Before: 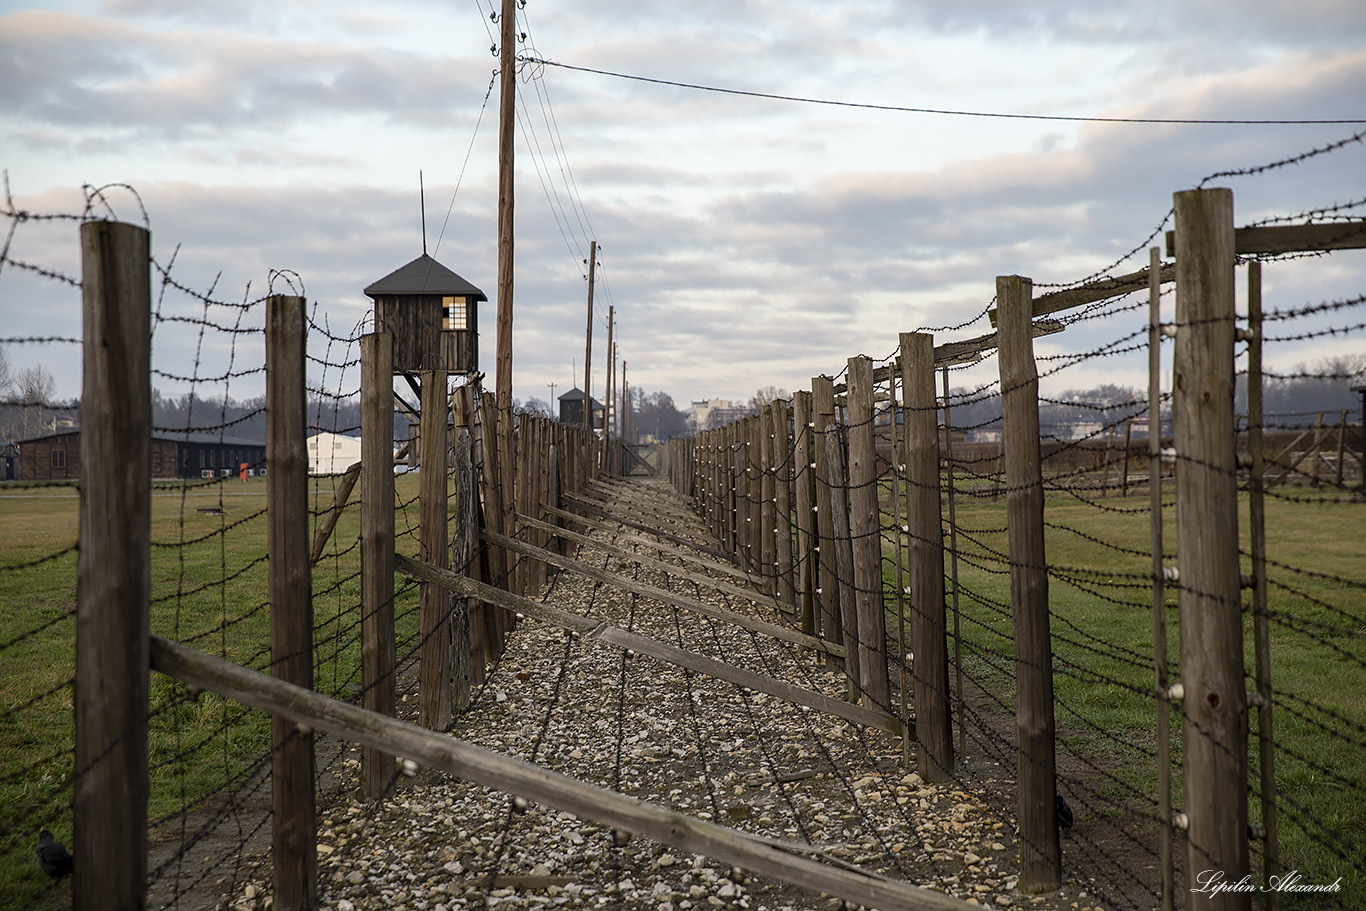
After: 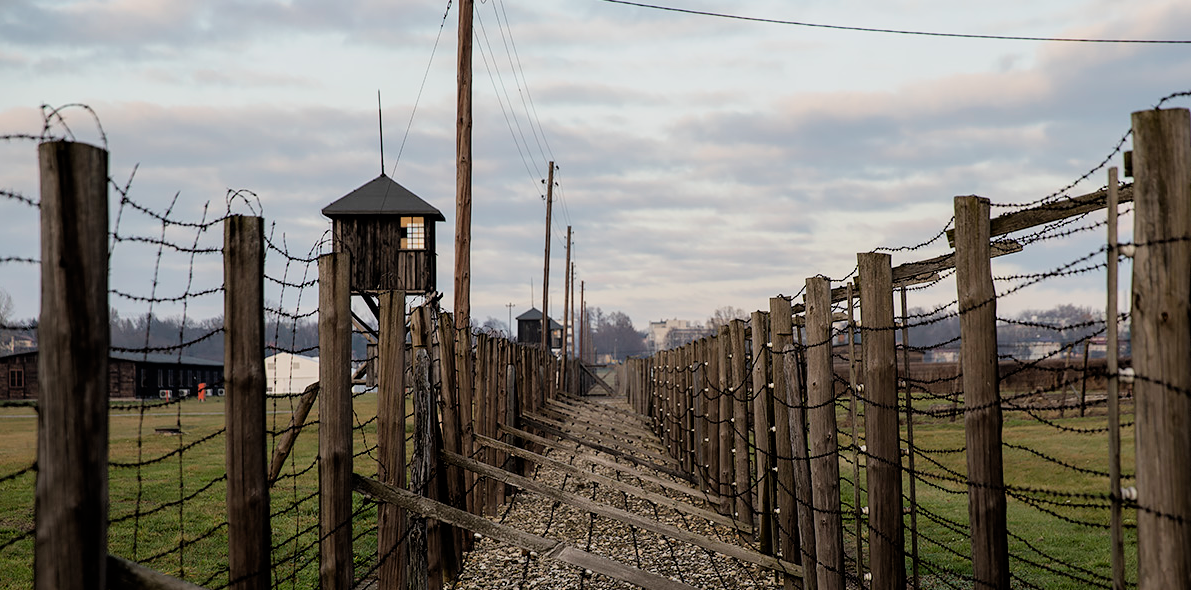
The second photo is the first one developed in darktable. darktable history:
filmic rgb: black relative exposure -5.74 EV, white relative exposure 3.39 EV, threshold 5.96 EV, hardness 3.66, preserve chrominance max RGB, enable highlight reconstruction true
crop: left 3.113%, top 8.815%, right 9.658%, bottom 26.344%
